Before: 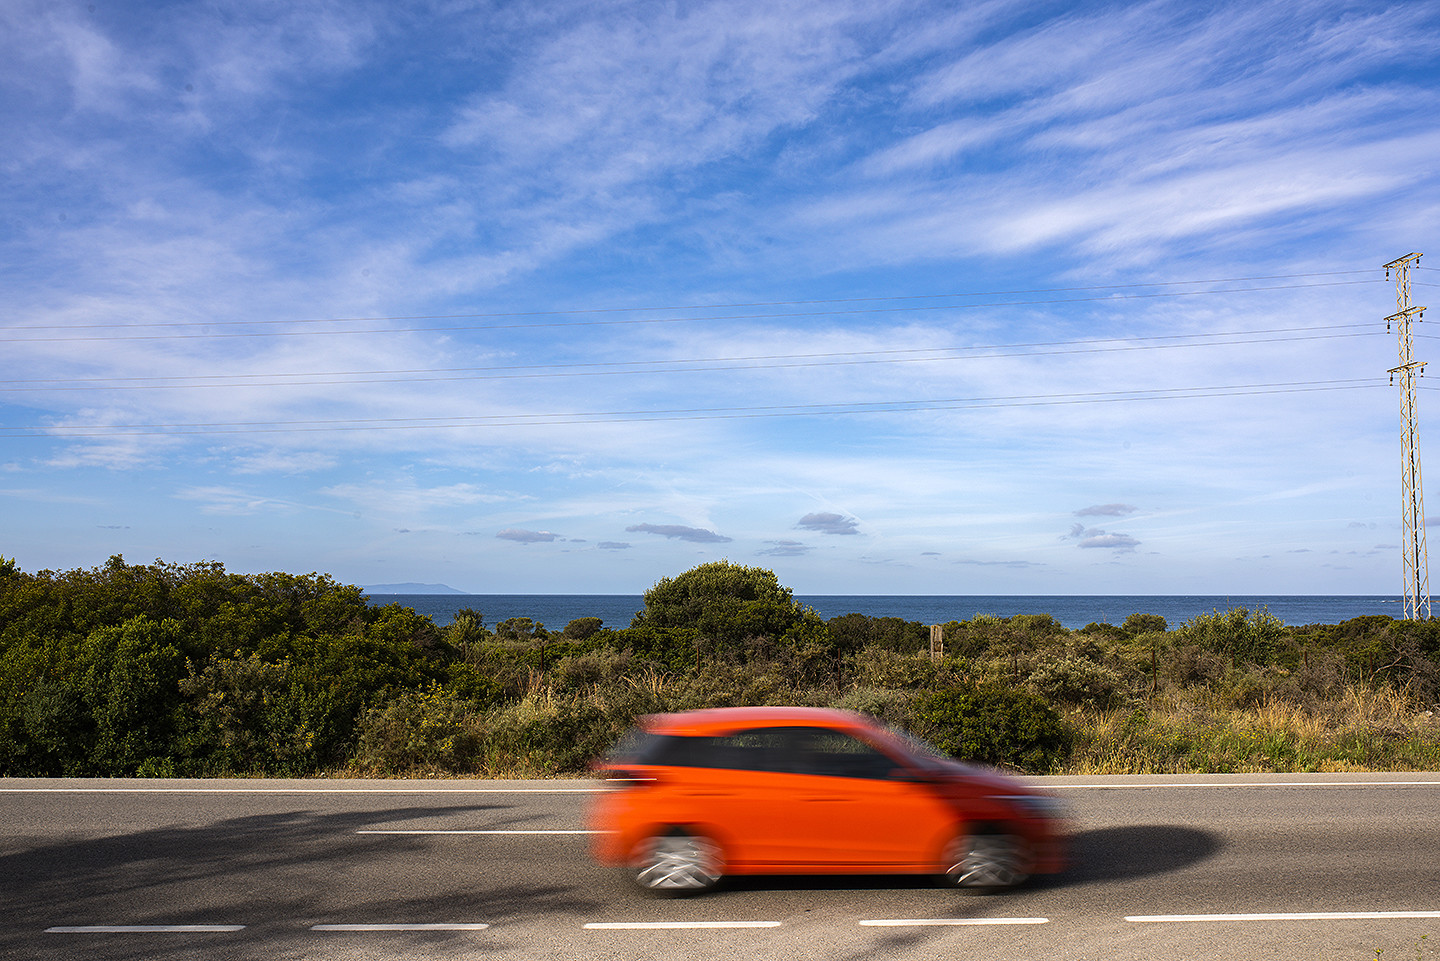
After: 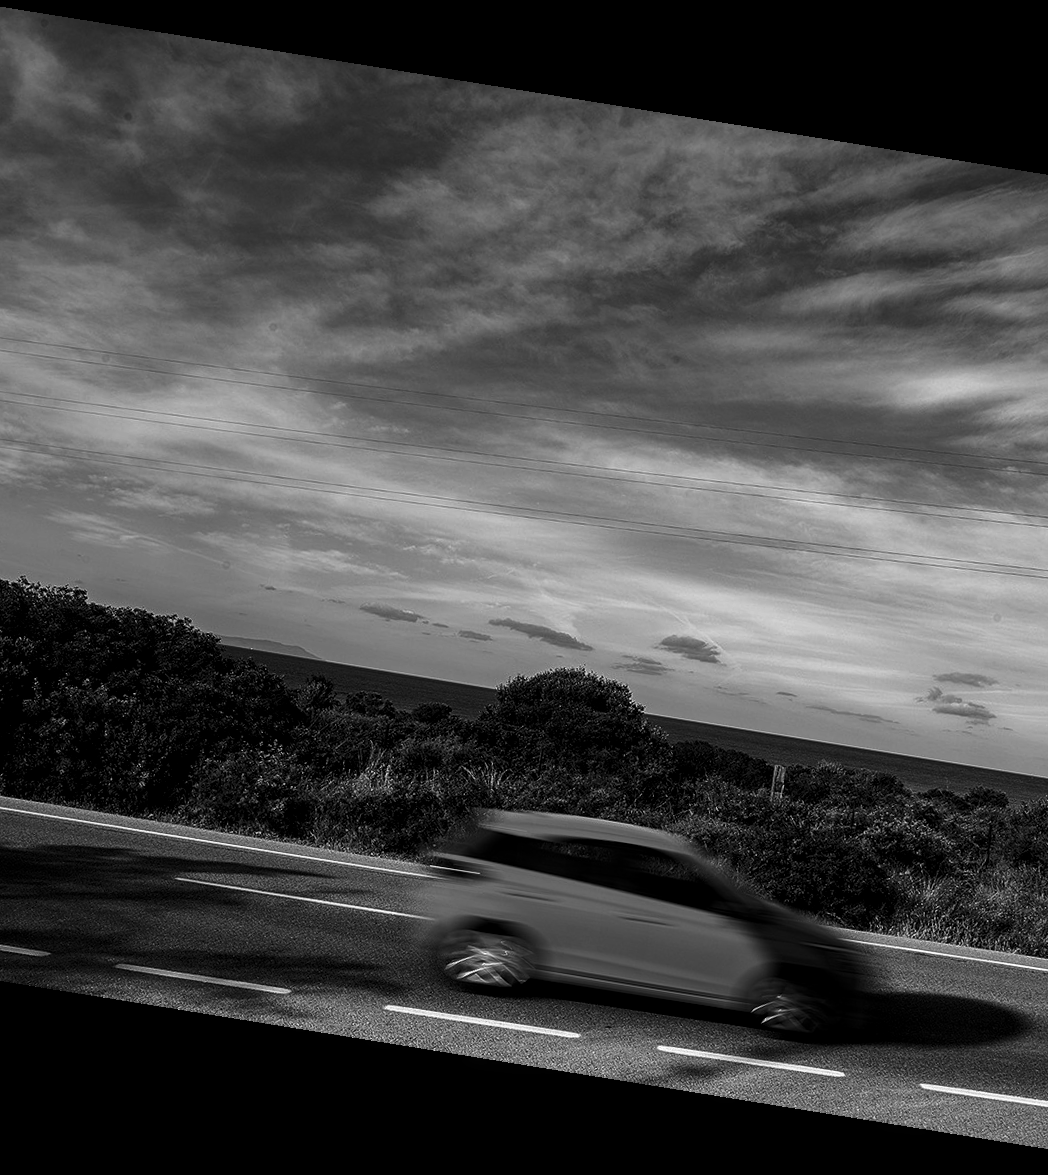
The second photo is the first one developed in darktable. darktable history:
color zones: curves: ch0 [(0, 0.511) (0.143, 0.531) (0.286, 0.56) (0.429, 0.5) (0.571, 0.5) (0.714, 0.5) (0.857, 0.5) (1, 0.5)]; ch1 [(0, 0.525) (0.143, 0.705) (0.286, 0.715) (0.429, 0.35) (0.571, 0.35) (0.714, 0.35) (0.857, 0.4) (1, 0.4)]; ch2 [(0, 0.572) (0.143, 0.512) (0.286, 0.473) (0.429, 0.45) (0.571, 0.5) (0.714, 0.5) (0.857, 0.518) (1, 0.518)]
crop and rotate: left 12.648%, right 20.685%
rotate and perspective: rotation 9.12°, automatic cropping off
contrast brightness saturation: contrast -0.03, brightness -0.59, saturation -1
local contrast: on, module defaults
